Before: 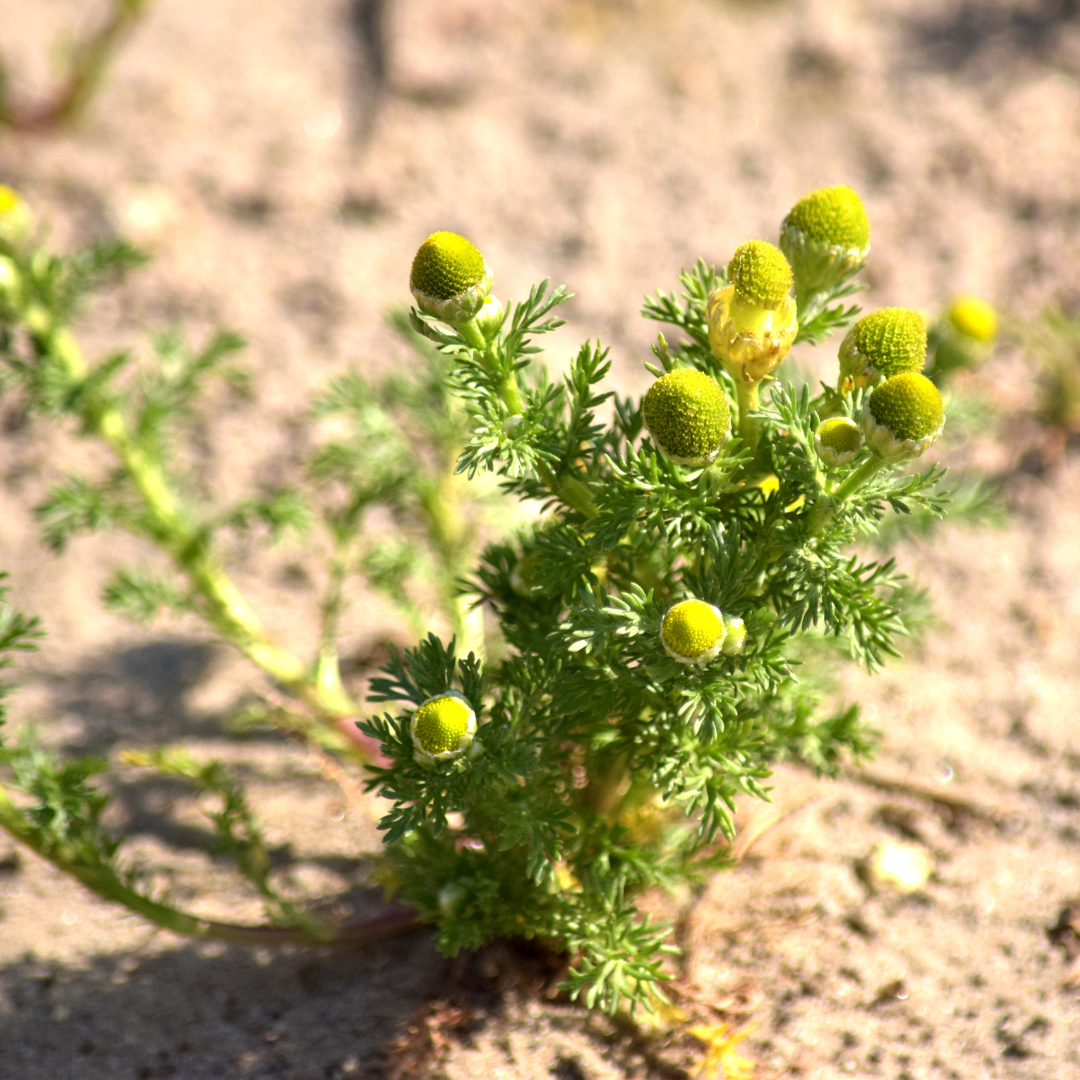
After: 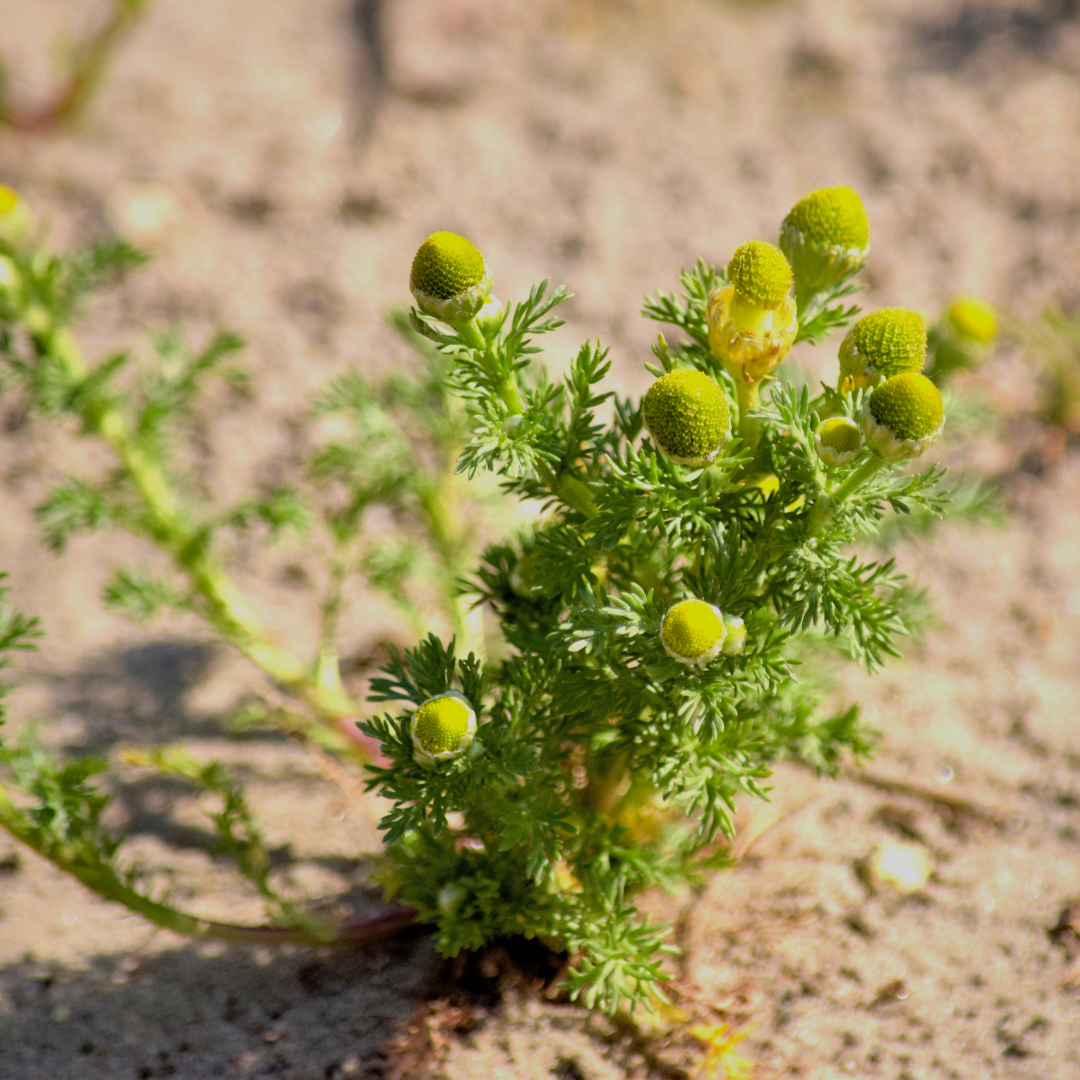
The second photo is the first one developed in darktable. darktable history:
shadows and highlights: on, module defaults
exposure: black level correction 0.007, exposure 0.093 EV, compensate highlight preservation false
filmic rgb: hardness 4.17
